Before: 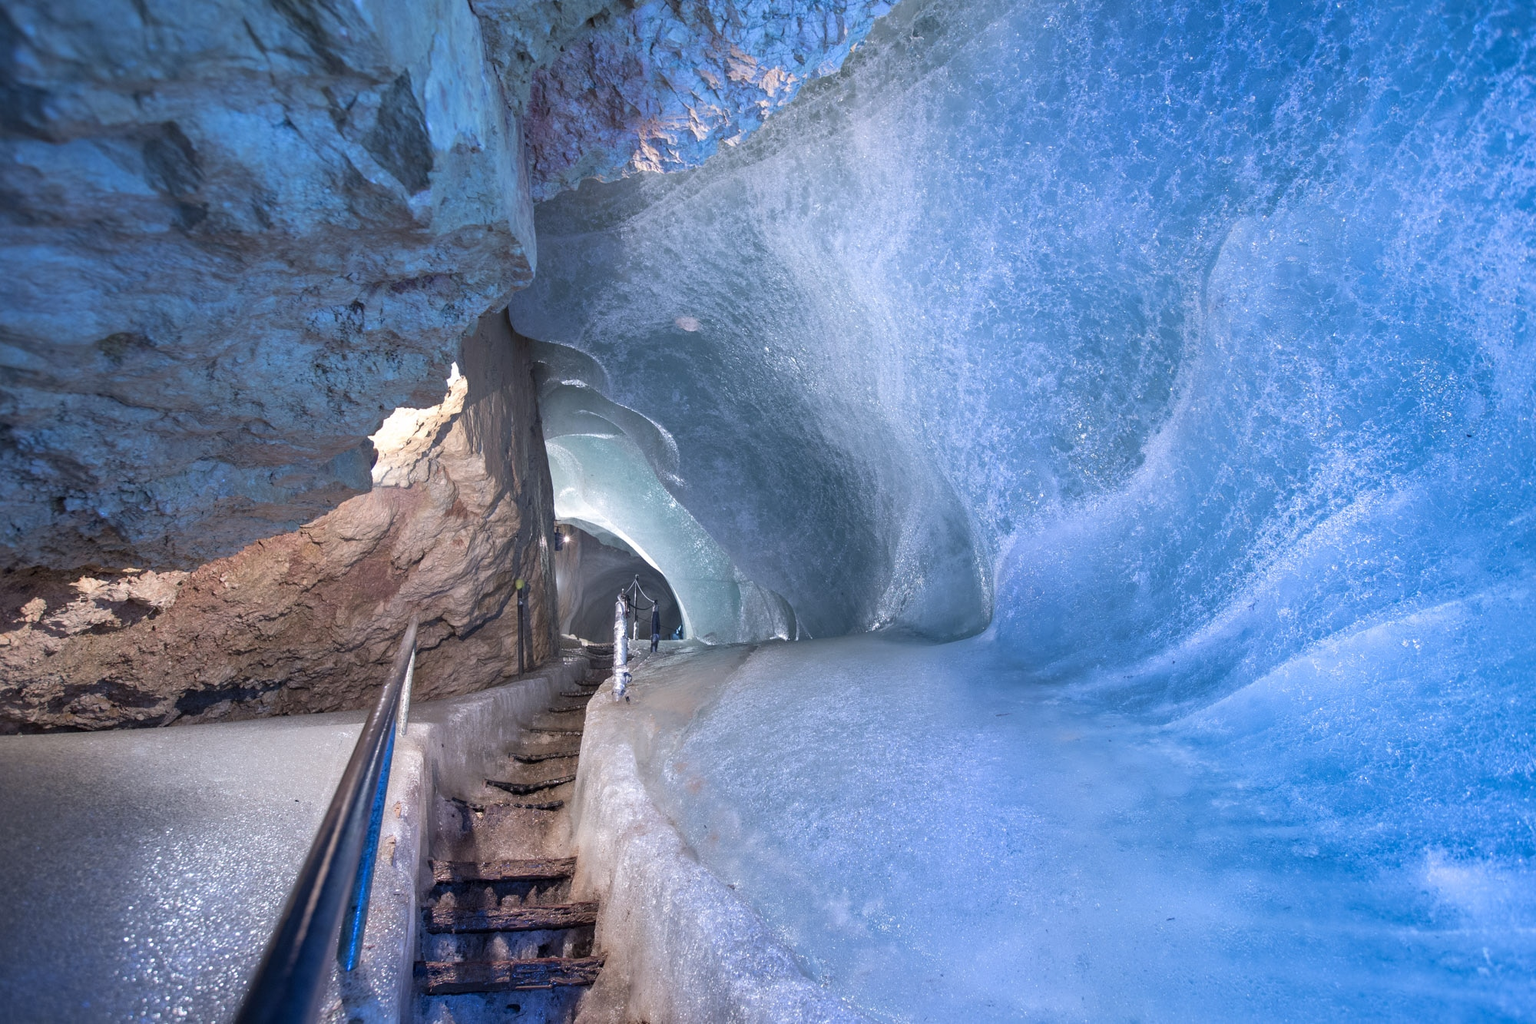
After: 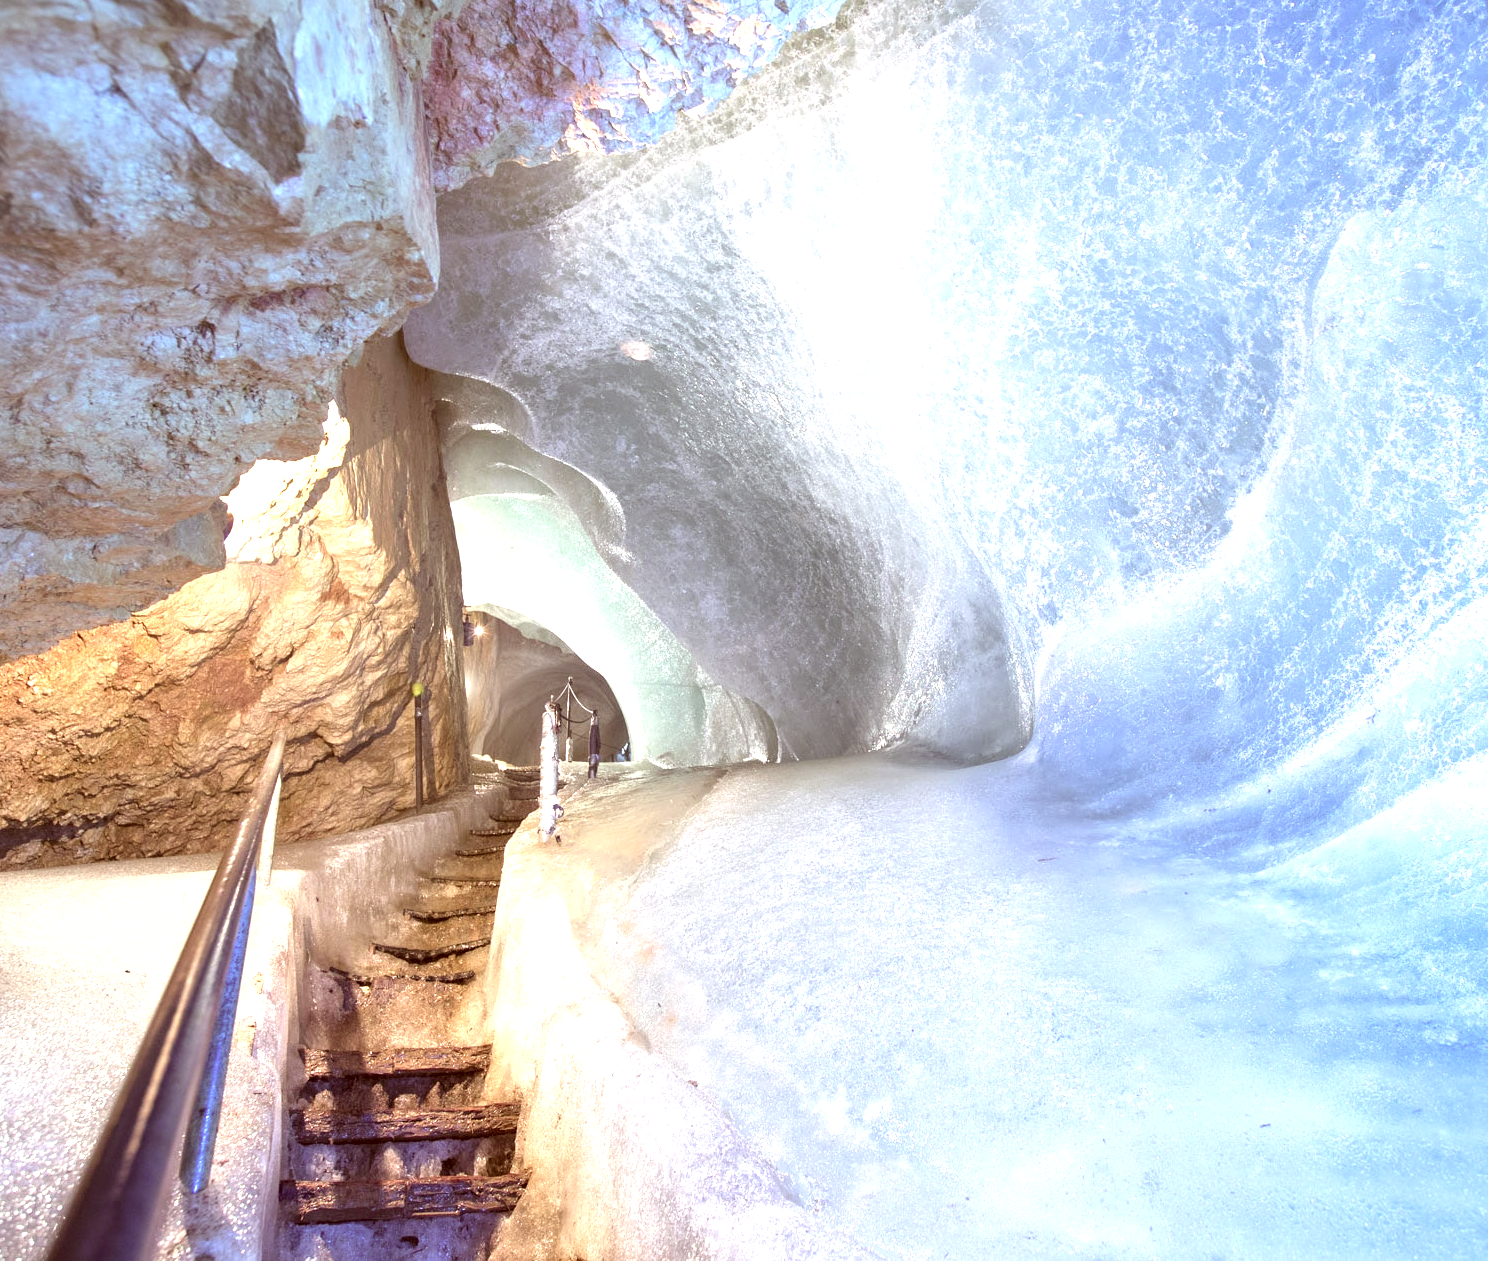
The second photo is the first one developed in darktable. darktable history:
exposure: black level correction 0, exposure 1.446 EV, compensate highlight preservation false
color correction: highlights a* 1.17, highlights b* 24.41, shadows a* 15.66, shadows b* 24.8
crop and rotate: left 13%, top 5.364%, right 12.58%
